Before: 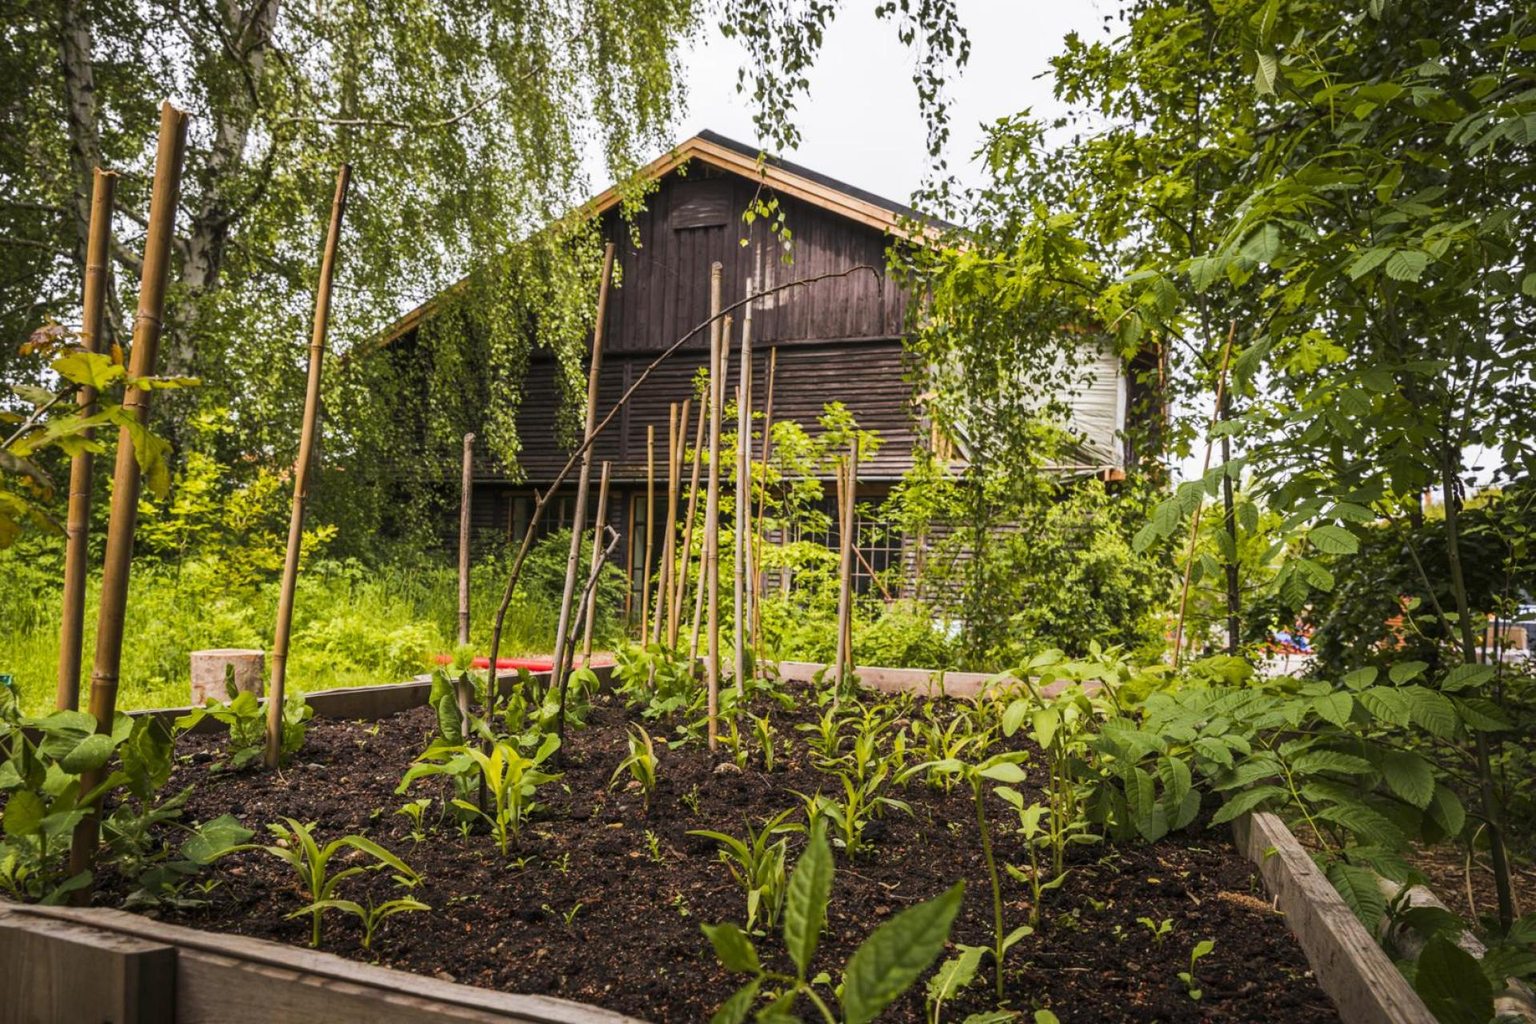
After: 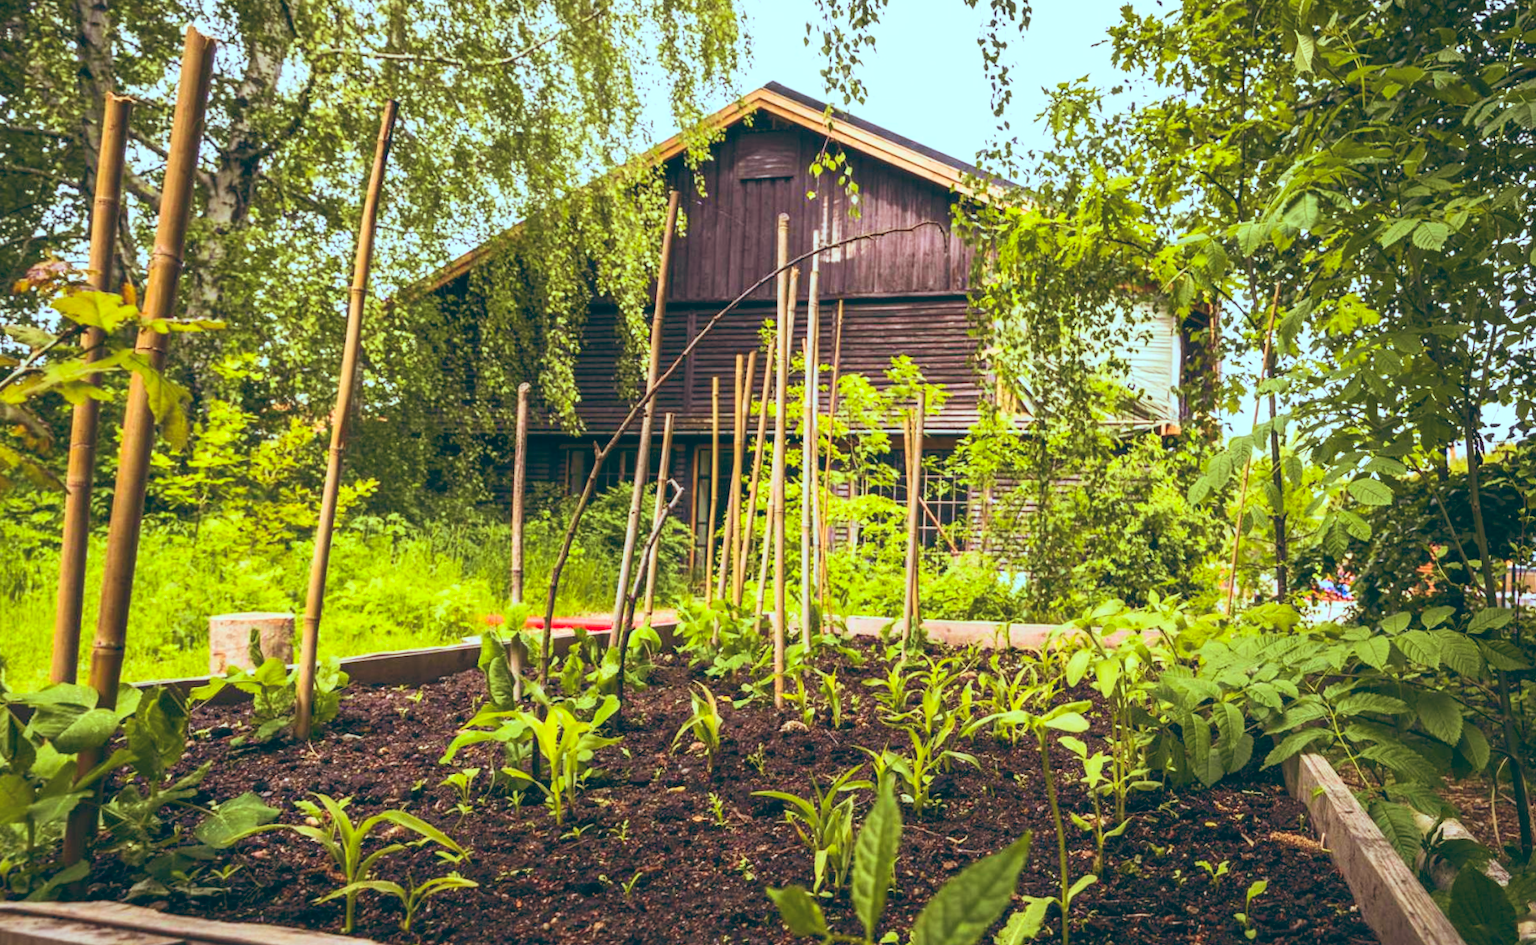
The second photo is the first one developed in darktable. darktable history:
contrast brightness saturation: contrast 0.24, brightness 0.26, saturation 0.39
velvia: on, module defaults
rotate and perspective: rotation -0.013°, lens shift (vertical) -0.027, lens shift (horizontal) 0.178, crop left 0.016, crop right 0.989, crop top 0.082, crop bottom 0.918
color balance: lift [1.003, 0.993, 1.001, 1.007], gamma [1.018, 1.072, 0.959, 0.928], gain [0.974, 0.873, 1.031, 1.127]
